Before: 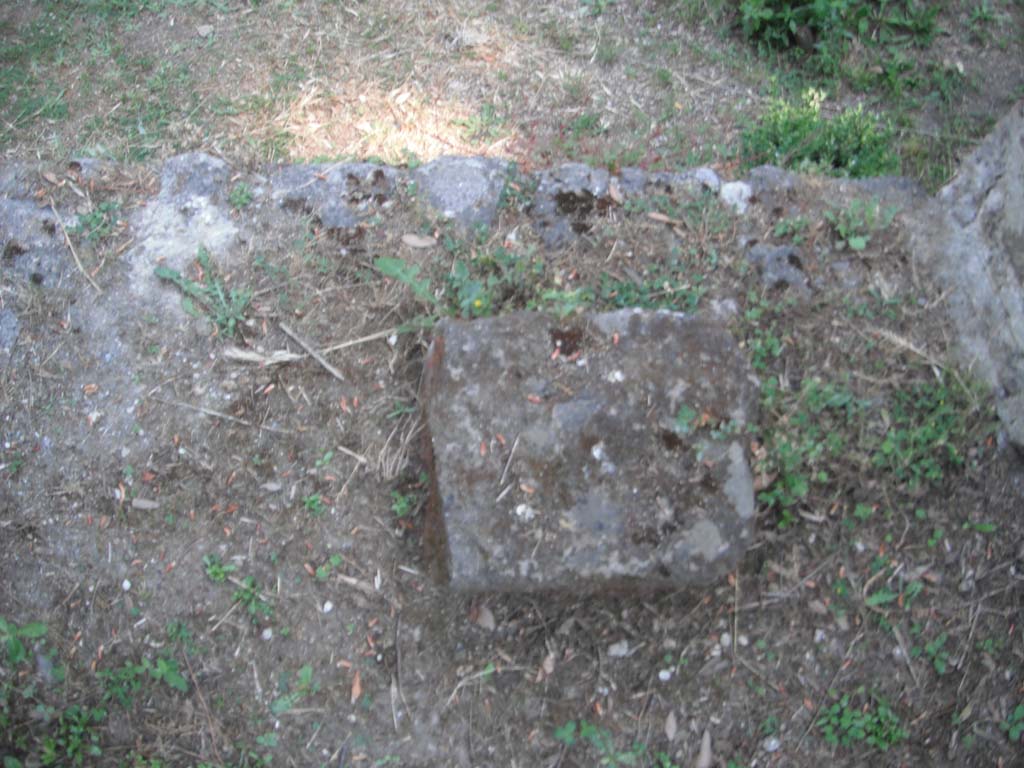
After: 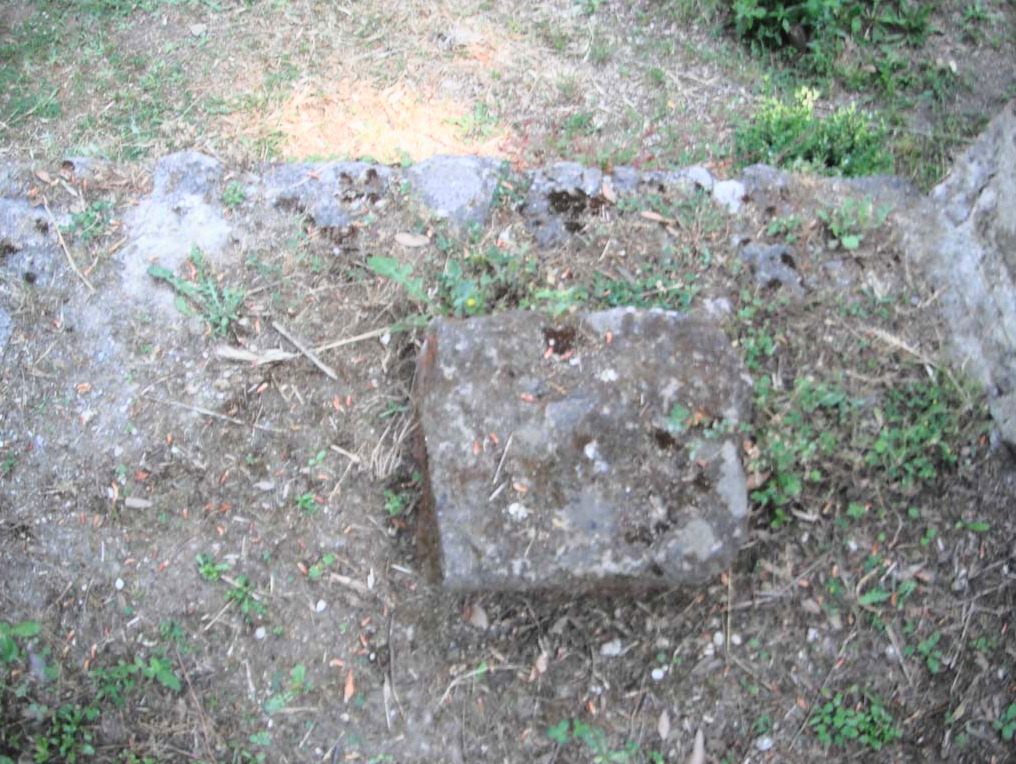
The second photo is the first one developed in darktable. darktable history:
crop and rotate: left 0.712%, top 0.144%, bottom 0.256%
tone curve: curves: ch0 [(0, 0.023) (0.087, 0.065) (0.184, 0.168) (0.45, 0.54) (0.57, 0.683) (0.706, 0.841) (0.877, 0.948) (1, 0.984)]; ch1 [(0, 0) (0.388, 0.369) (0.447, 0.447) (0.505, 0.5) (0.534, 0.528) (0.57, 0.571) (0.592, 0.602) (0.644, 0.663) (1, 1)]; ch2 [(0, 0) (0.314, 0.223) (0.427, 0.405) (0.492, 0.496) (0.524, 0.547) (0.534, 0.57) (0.583, 0.605) (0.673, 0.667) (1, 1)], color space Lab, linked channels
